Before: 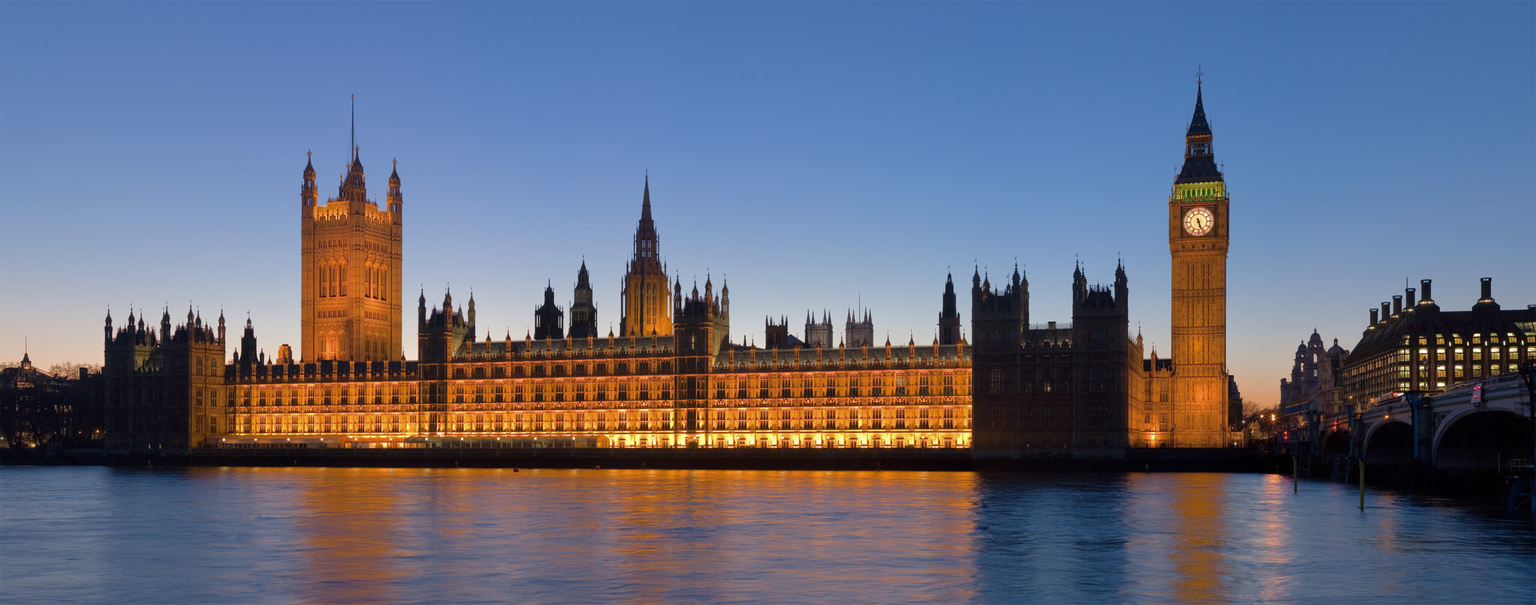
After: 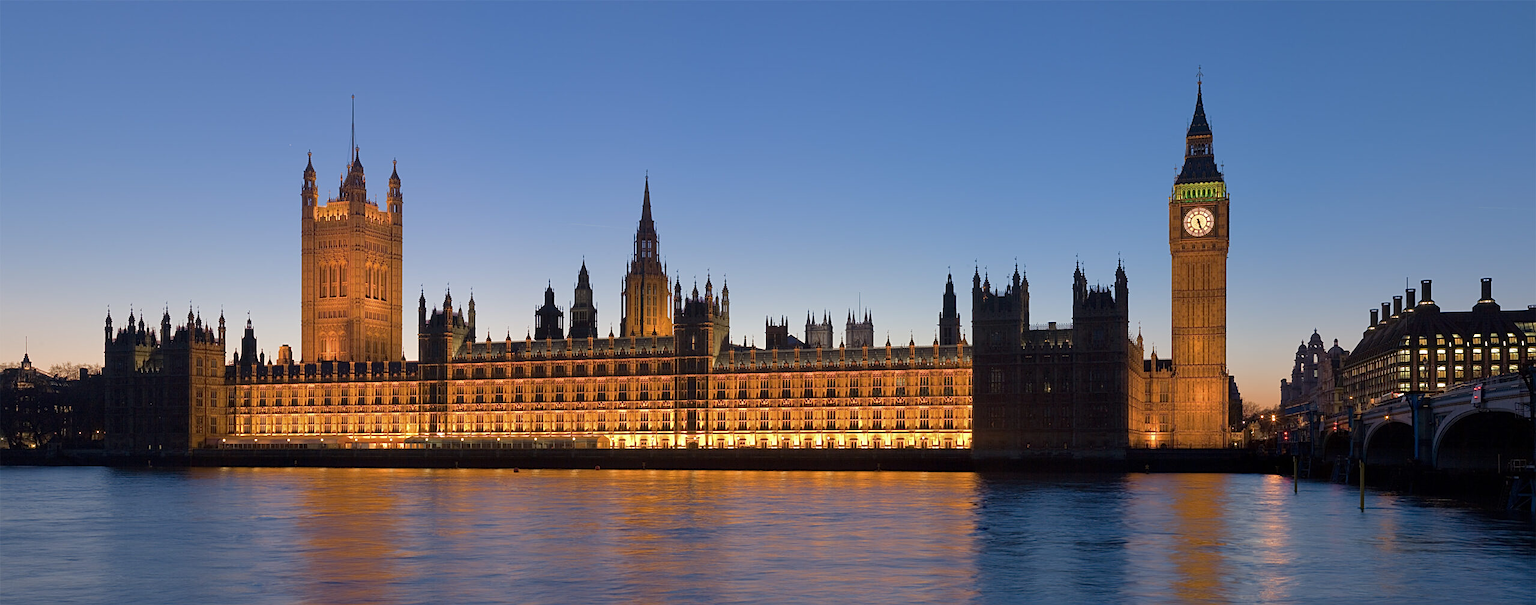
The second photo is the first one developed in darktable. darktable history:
sharpen: on, module defaults
color zones: curves: ch1 [(0, 0.469) (0.01, 0.469) (0.12, 0.446) (0.248, 0.469) (0.5, 0.5) (0.748, 0.5) (0.99, 0.469) (1, 0.469)]
